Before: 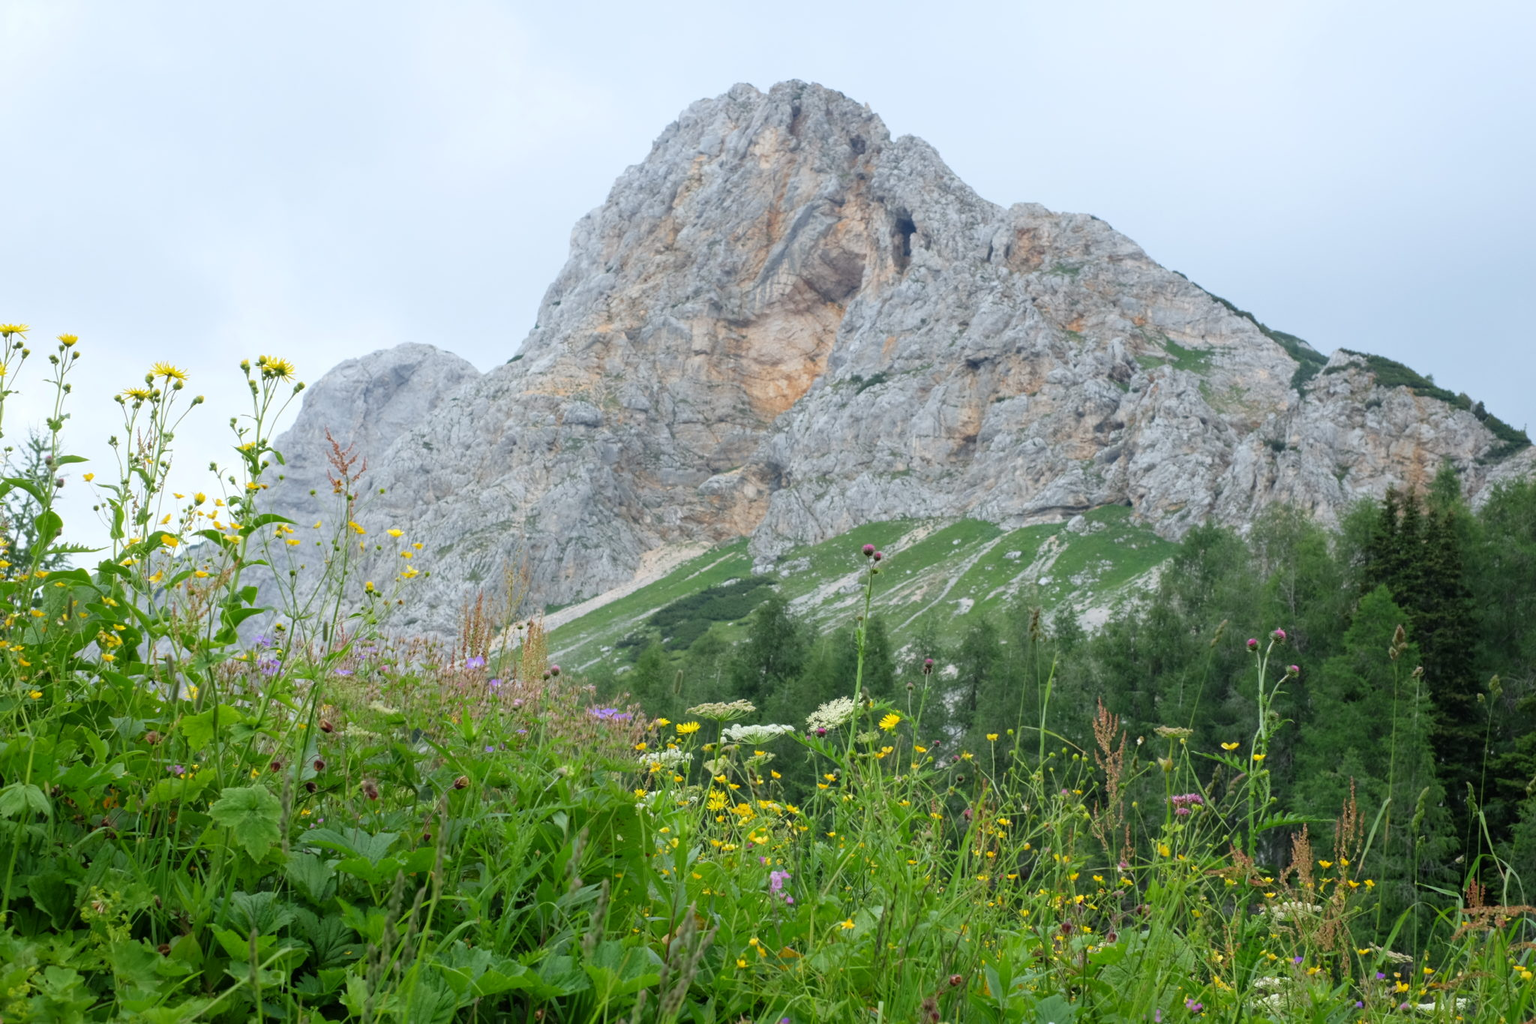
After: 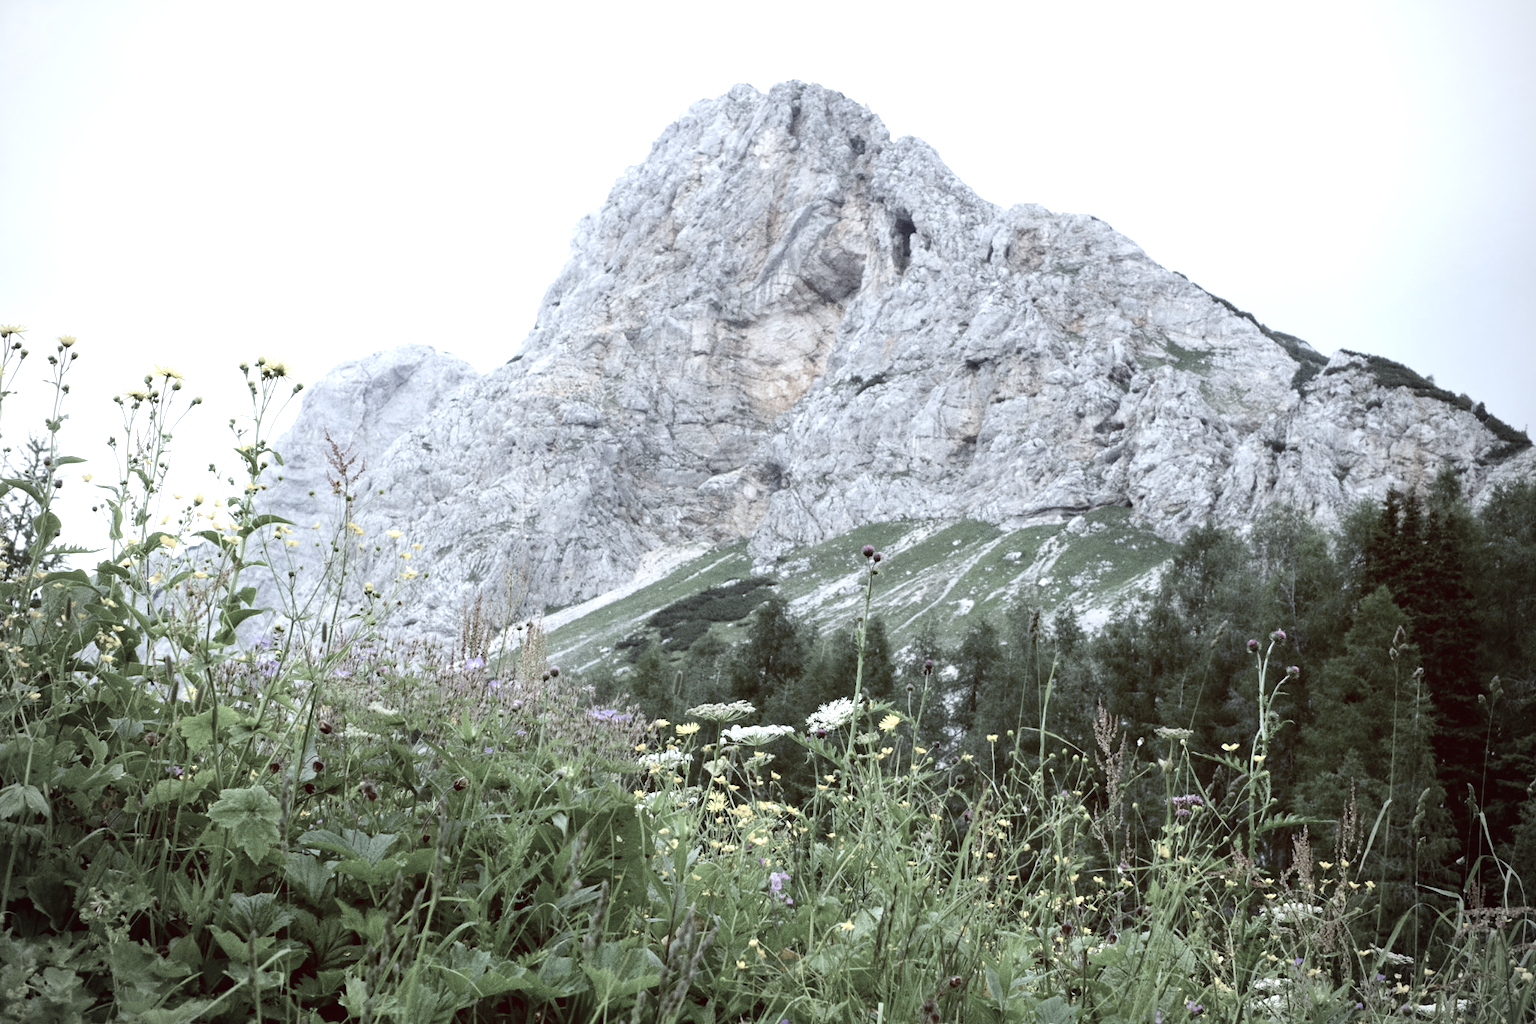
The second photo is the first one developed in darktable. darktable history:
color balance: lift [1, 1.015, 1.004, 0.985], gamma [1, 0.958, 0.971, 1.042], gain [1, 0.956, 0.977, 1.044]
crop and rotate: left 0.126%
tone equalizer: -8 EV -0.75 EV, -7 EV -0.7 EV, -6 EV -0.6 EV, -5 EV -0.4 EV, -3 EV 0.4 EV, -2 EV 0.6 EV, -1 EV 0.7 EV, +0 EV 0.75 EV, edges refinement/feathering 500, mask exposure compensation -1.57 EV, preserve details no
grain: on, module defaults
contrast brightness saturation: contrast 0.1, saturation -0.36
color balance rgb: linear chroma grading › global chroma -16.06%, perceptual saturation grading › global saturation -32.85%, global vibrance -23.56%
white balance: red 0.931, blue 1.11
vignetting: on, module defaults
